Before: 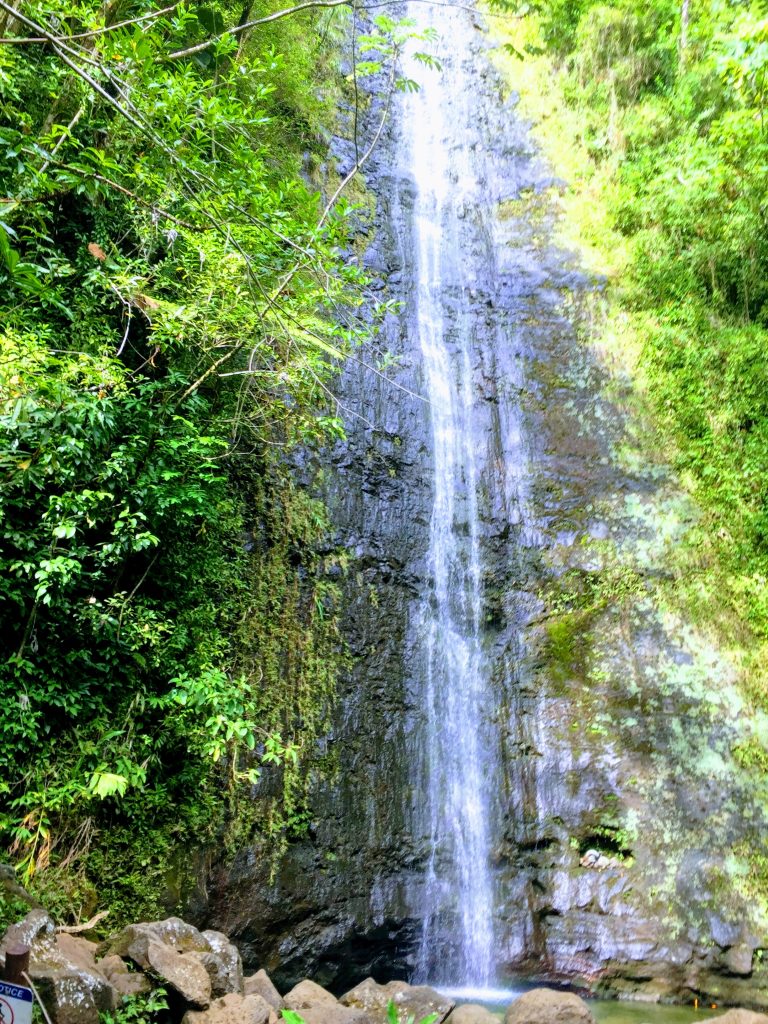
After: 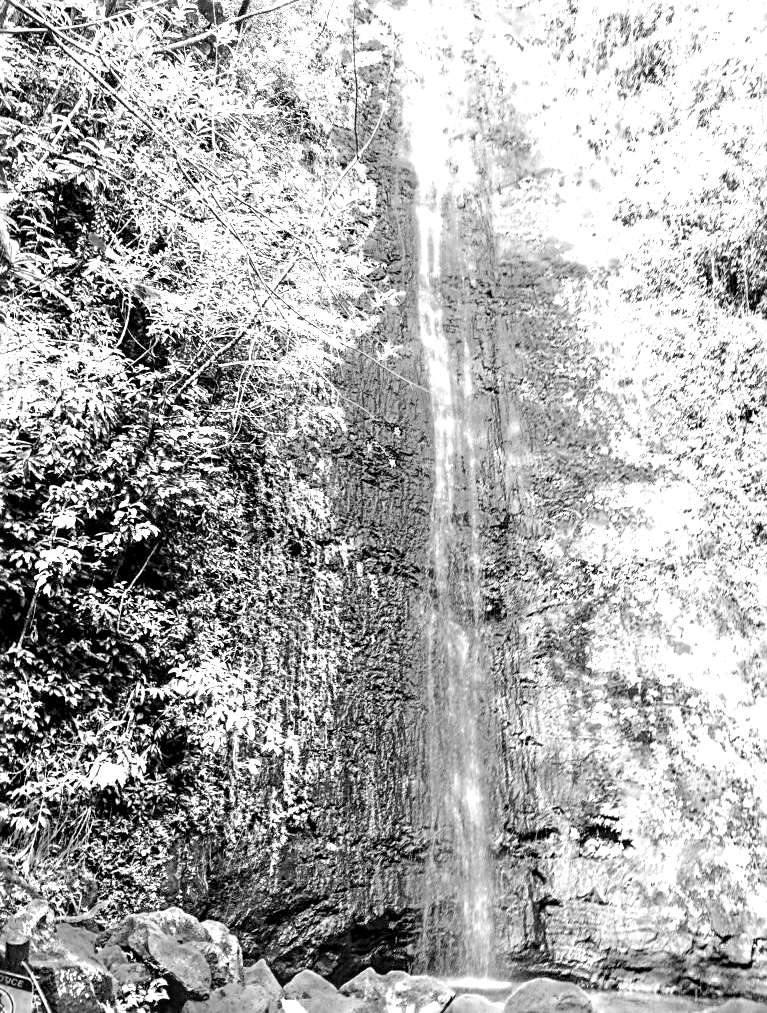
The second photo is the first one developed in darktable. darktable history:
exposure: black level correction 0, exposure 1 EV, compensate exposure bias true, compensate highlight preservation false
contrast brightness saturation: contrast 0.2, brightness 0.16, saturation 0.22
crop: top 1.049%, right 0.001%
sharpen: radius 2.584, amount 0.688
local contrast: detail 160%
grain: coarseness 14.57 ISO, strength 8.8%
color zones: curves: ch0 [(0.002, 0.429) (0.121, 0.212) (0.198, 0.113) (0.276, 0.344) (0.331, 0.541) (0.41, 0.56) (0.482, 0.289) (0.619, 0.227) (0.721, 0.18) (0.821, 0.435) (0.928, 0.555) (1, 0.587)]; ch1 [(0, 0) (0.143, 0) (0.286, 0) (0.429, 0) (0.571, 0) (0.714, 0) (0.857, 0)]
